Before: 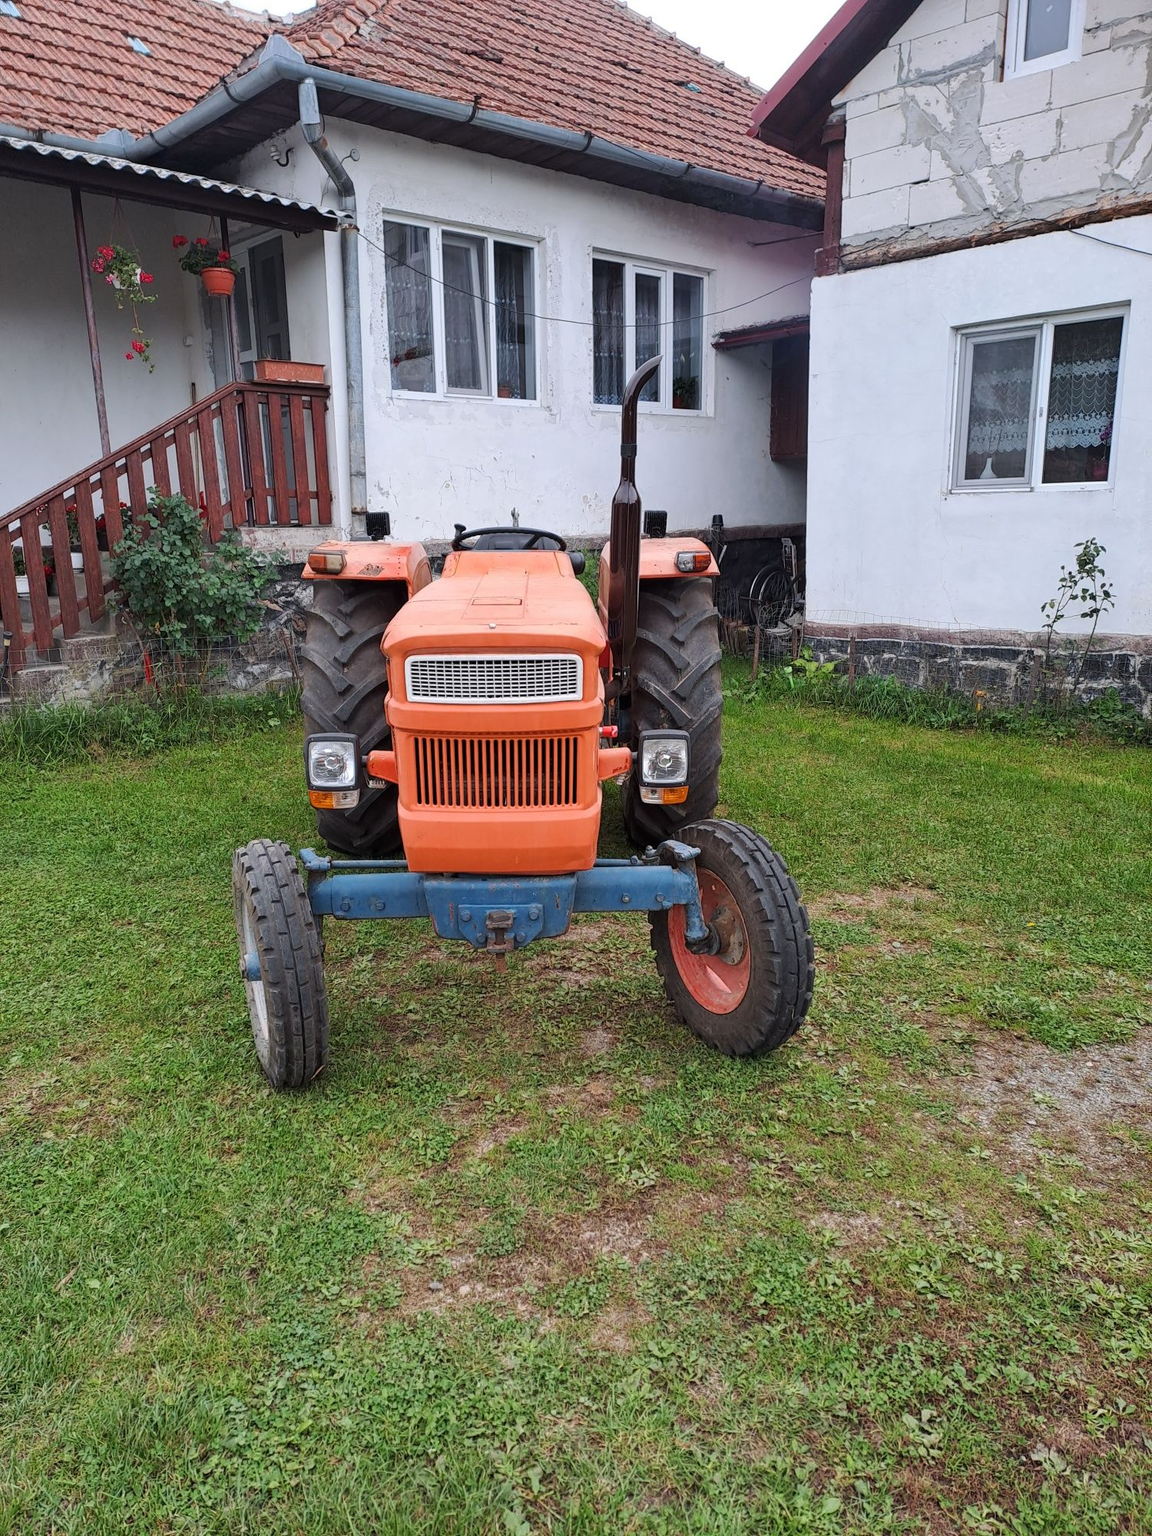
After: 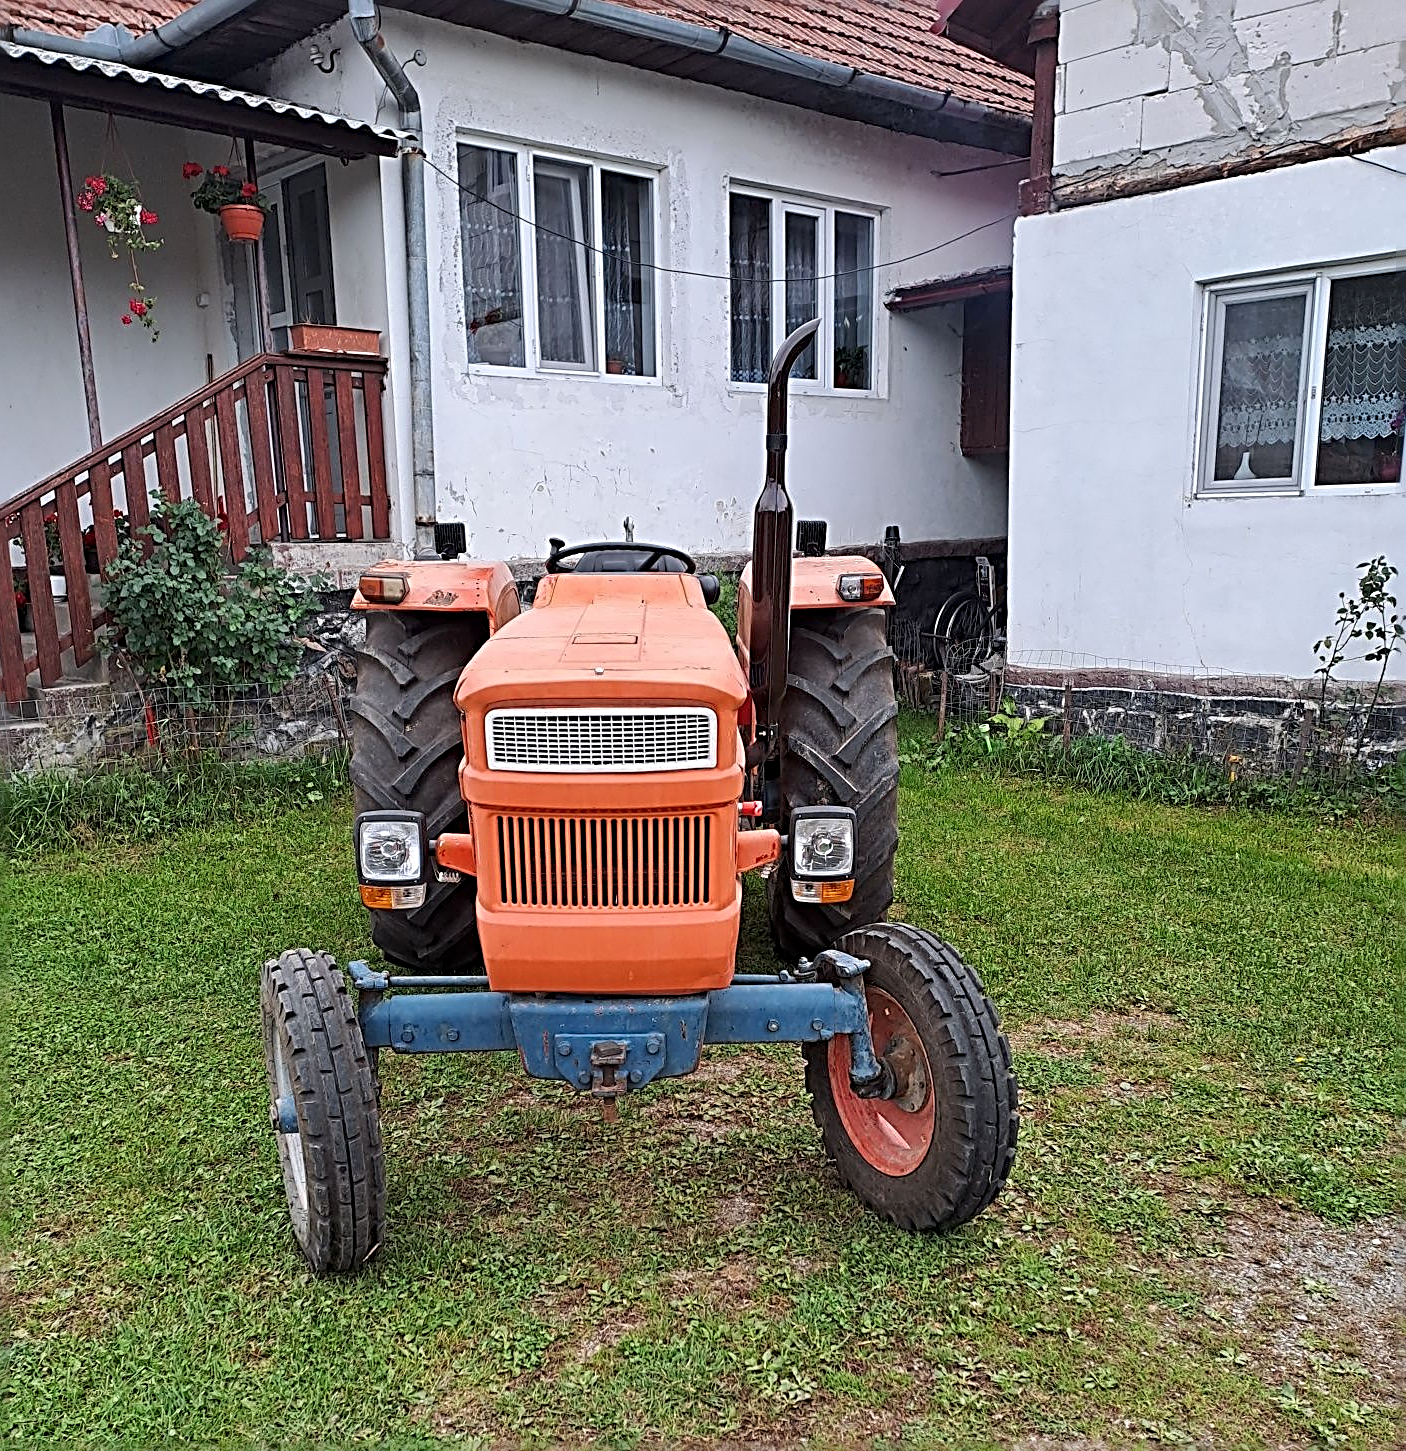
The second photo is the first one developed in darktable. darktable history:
exposure: black level correction 0.002, compensate exposure bias true, compensate highlight preservation false
crop: left 2.82%, top 7.243%, right 3.438%, bottom 20.159%
sharpen: radius 3.679, amount 0.916
